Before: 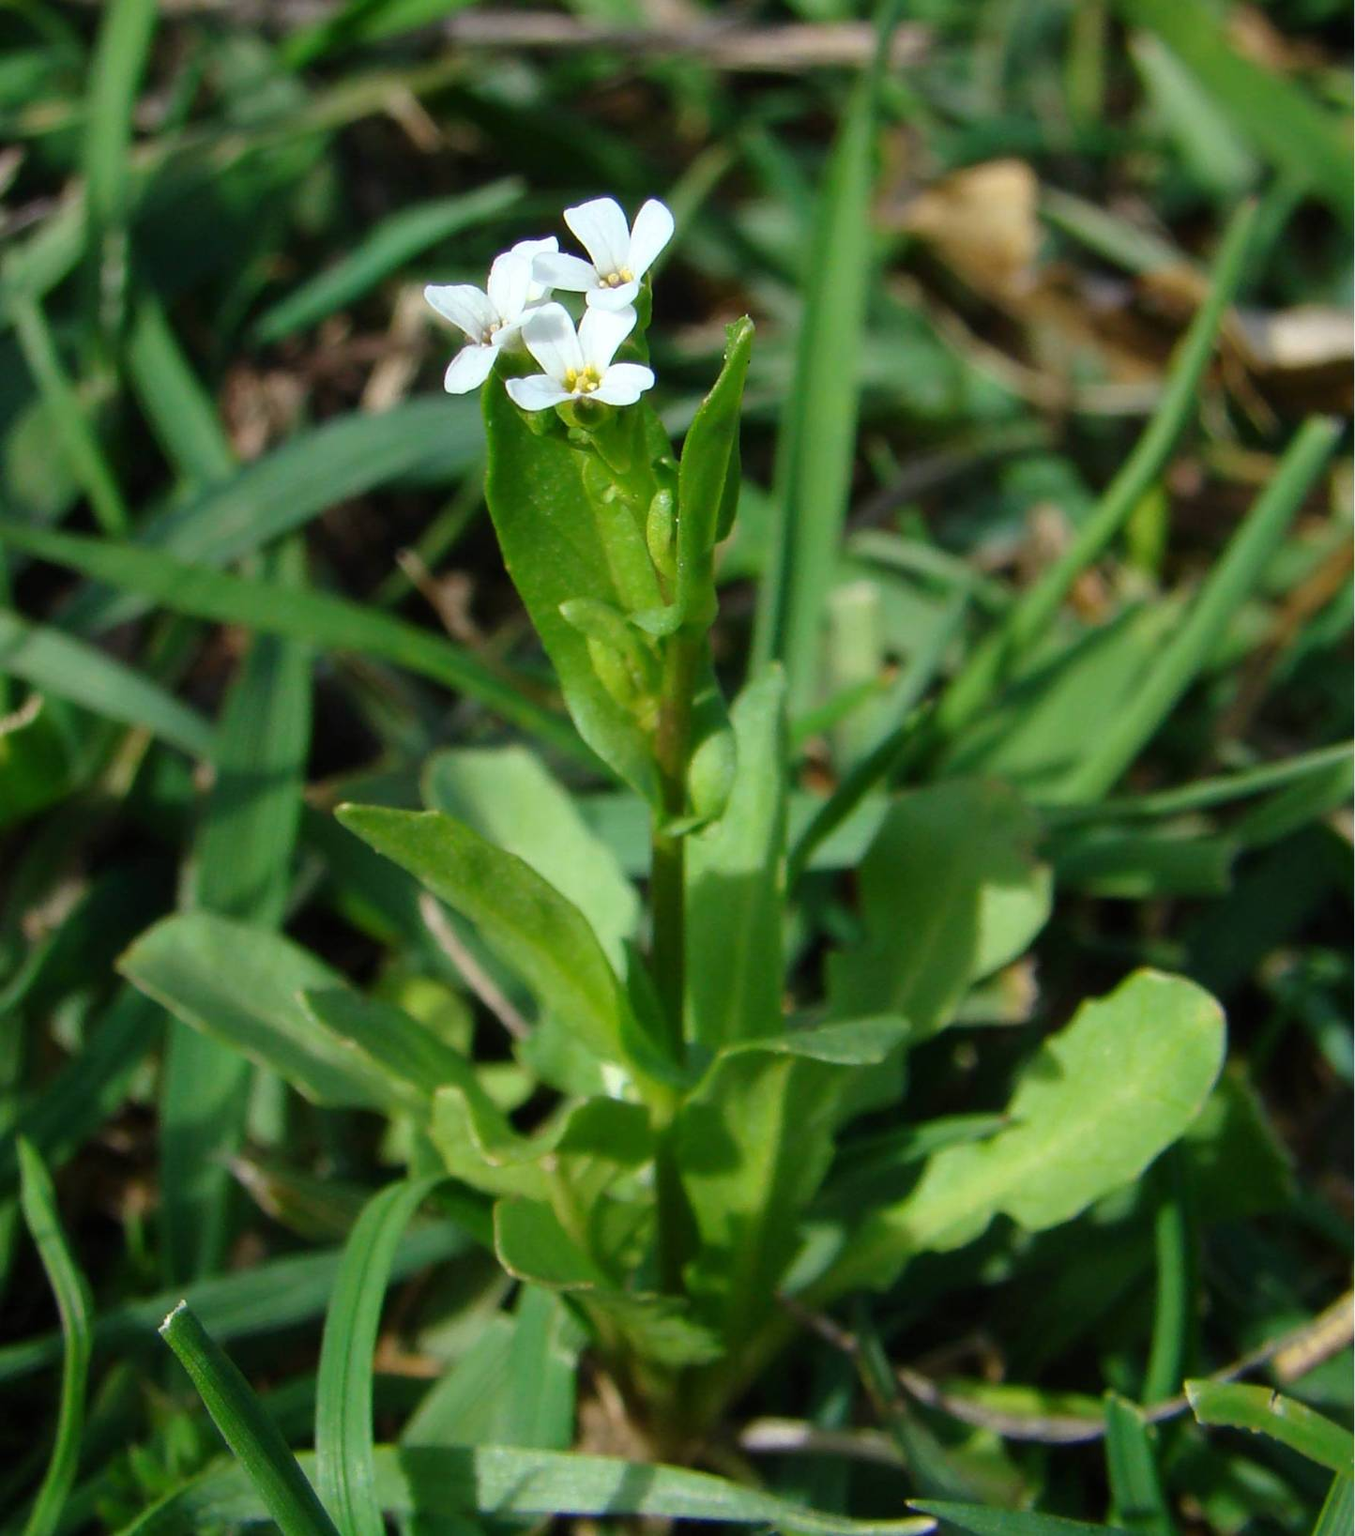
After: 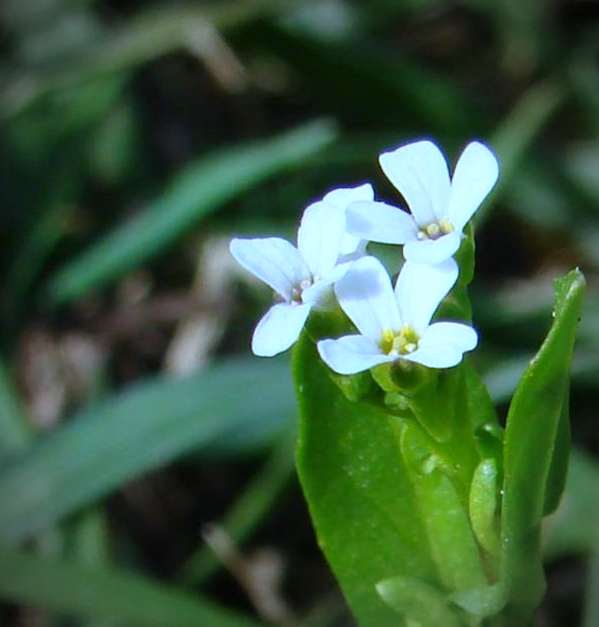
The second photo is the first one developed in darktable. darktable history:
white balance: red 0.871, blue 1.249
crop: left 15.452%, top 5.459%, right 43.956%, bottom 56.62%
vignetting: unbound false
rotate and perspective: lens shift (vertical) 0.048, lens shift (horizontal) -0.024, automatic cropping off
